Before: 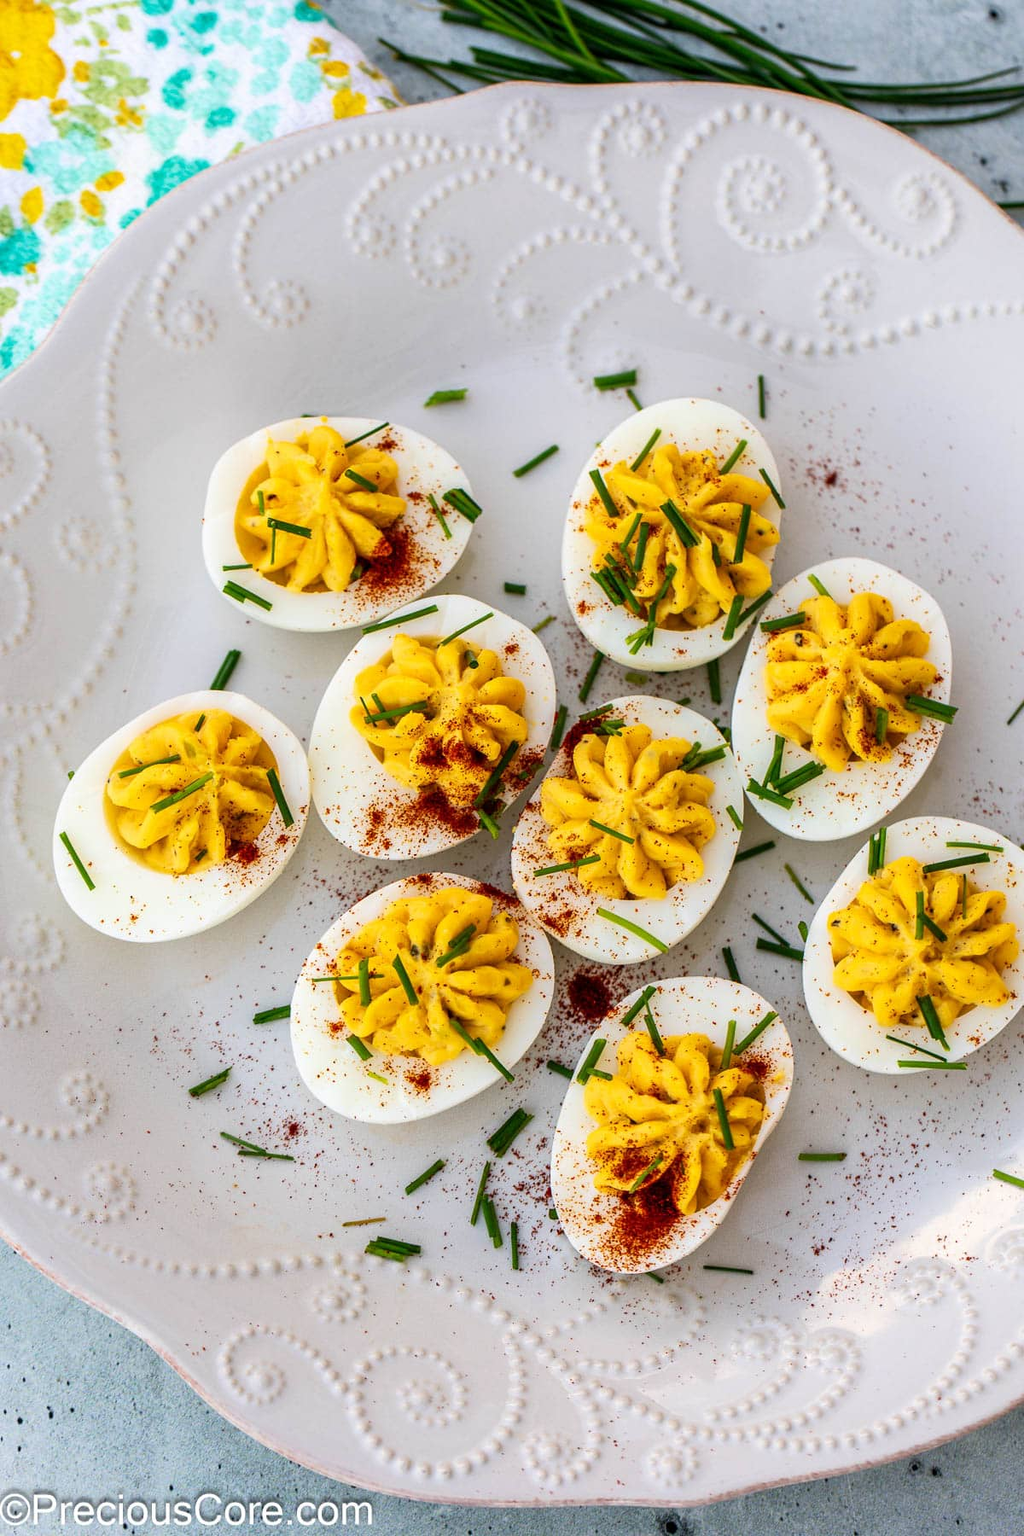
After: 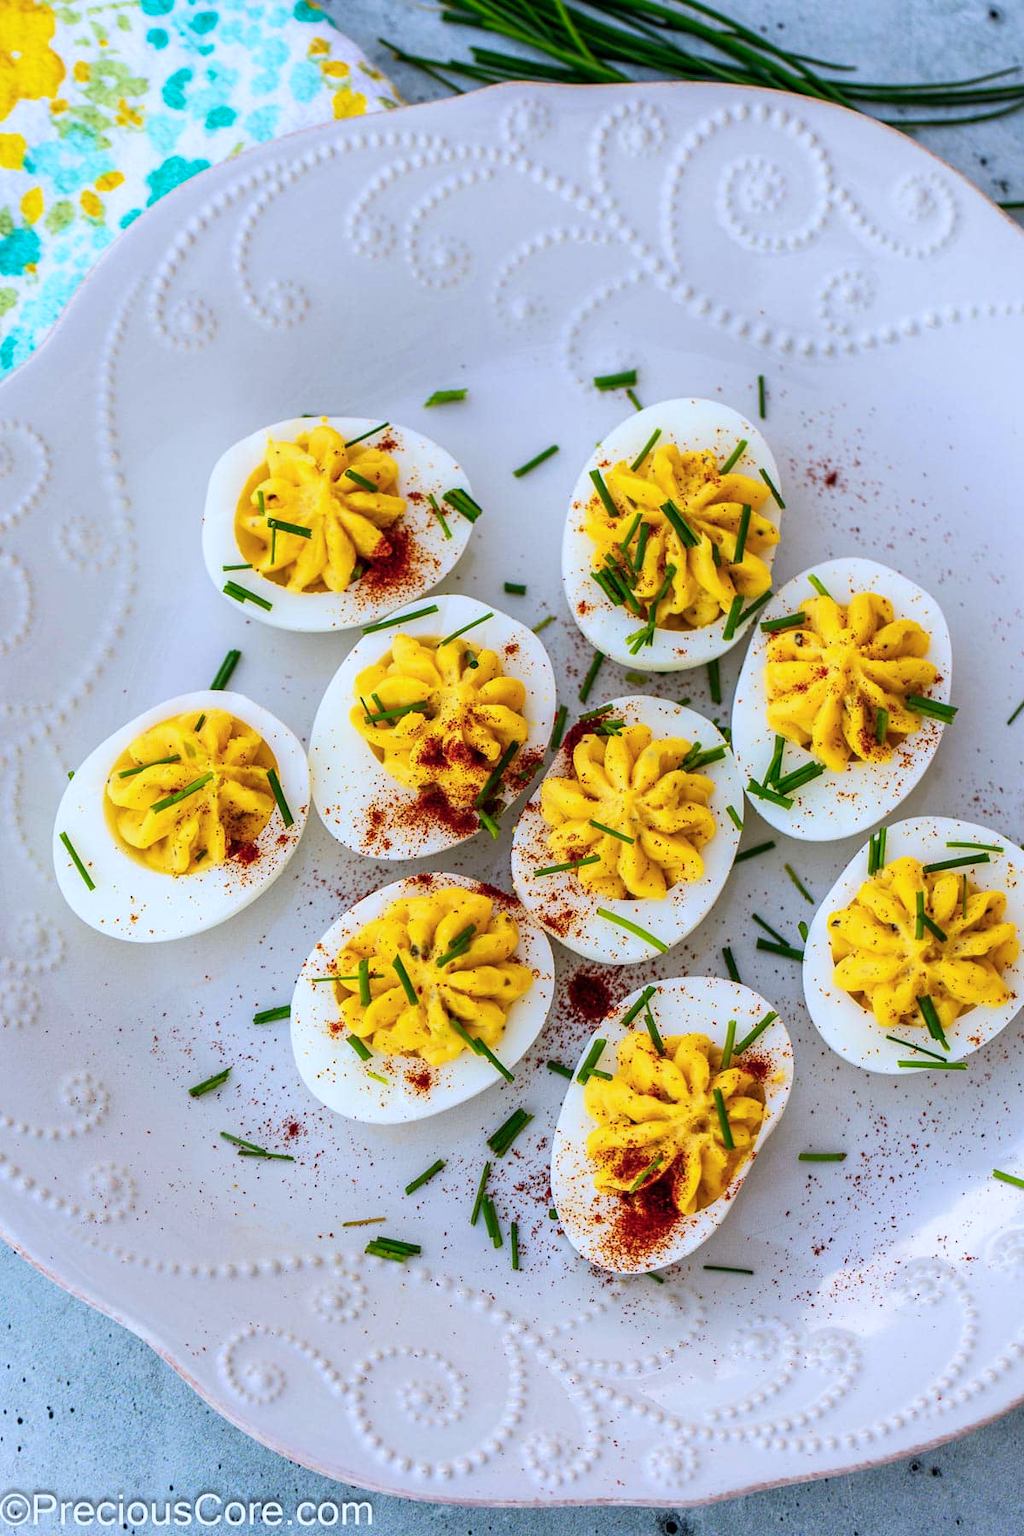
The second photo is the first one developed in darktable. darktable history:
color calibration: output R [0.994, 0.059, -0.119, 0], output G [-0.036, 1.09, -0.119, 0], output B [0.078, -0.108, 0.961, 0], illuminant custom, x 0.371, y 0.382, temperature 4281.14 K
